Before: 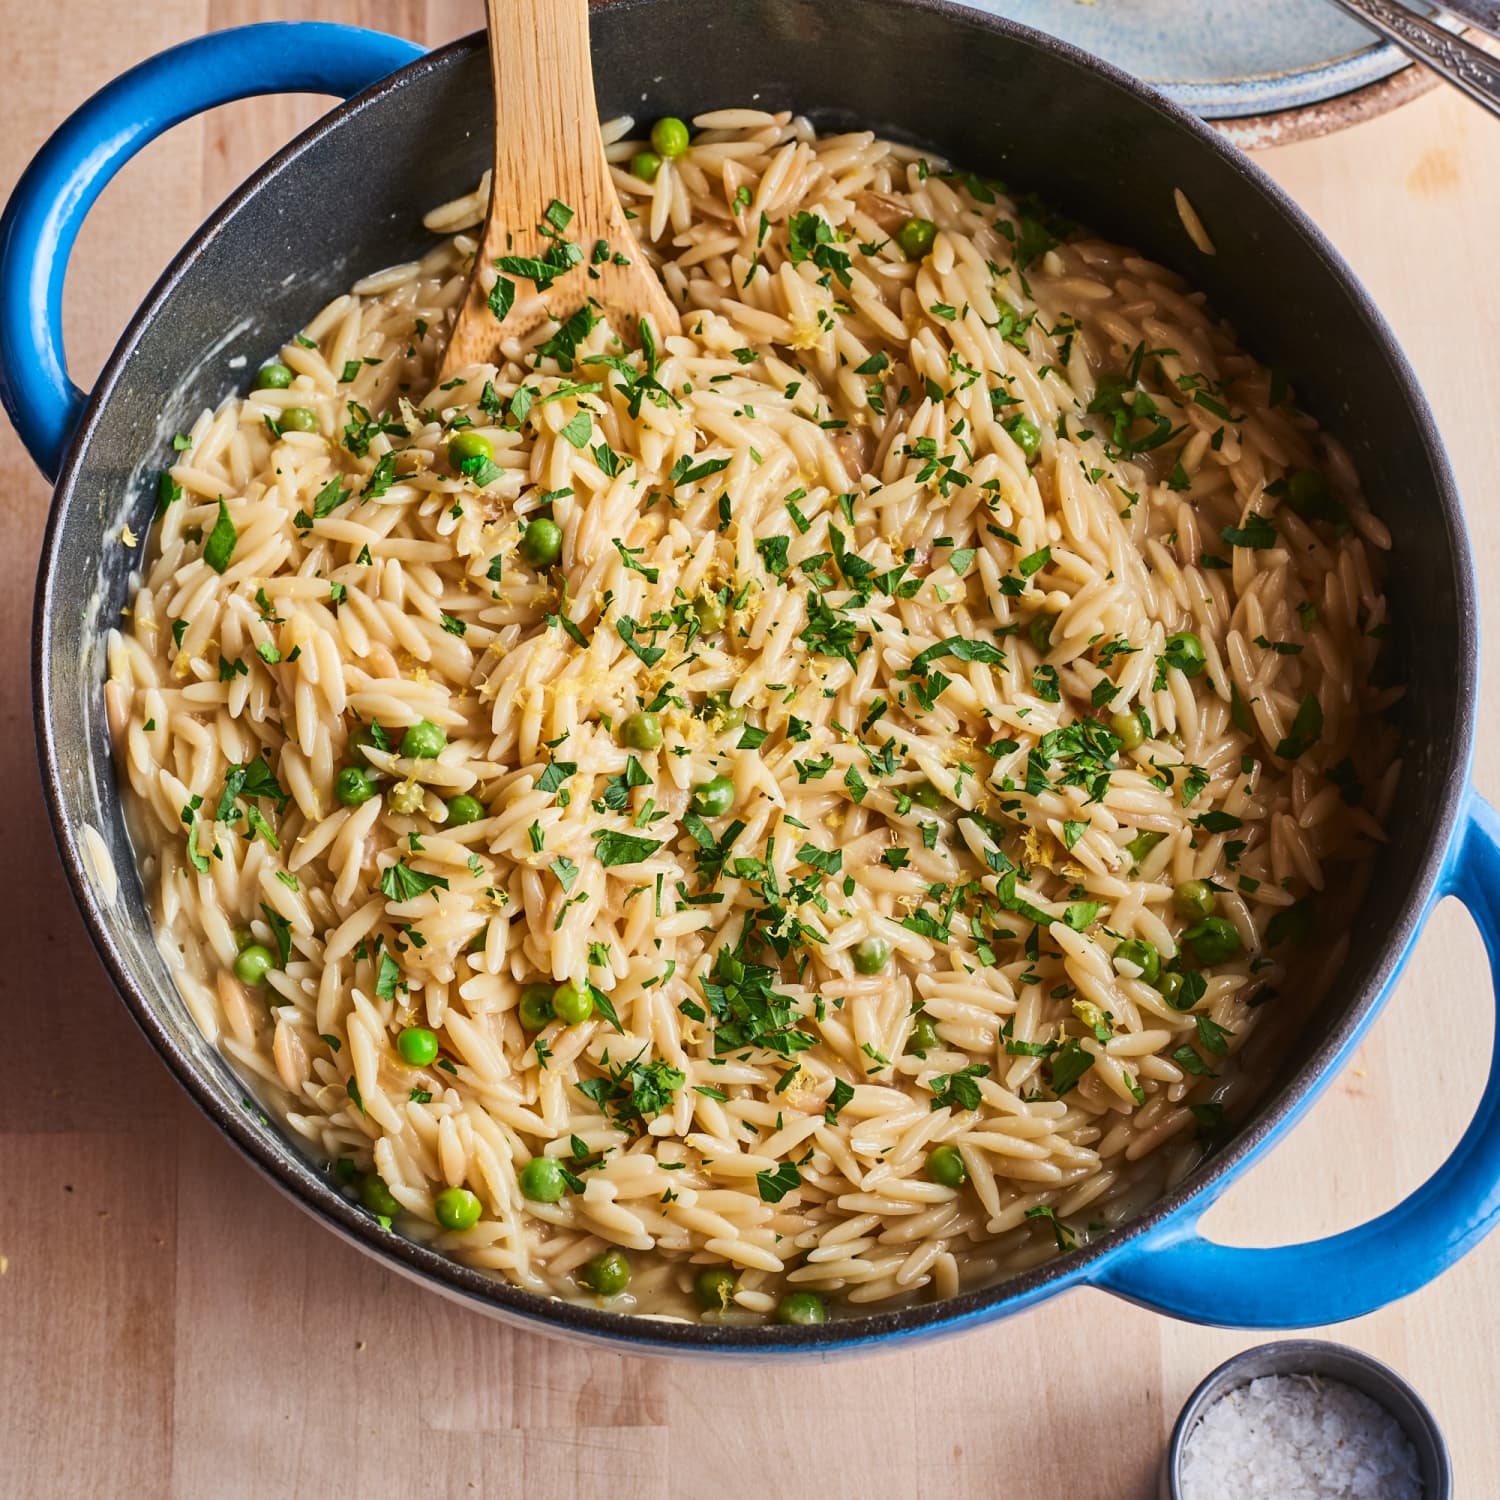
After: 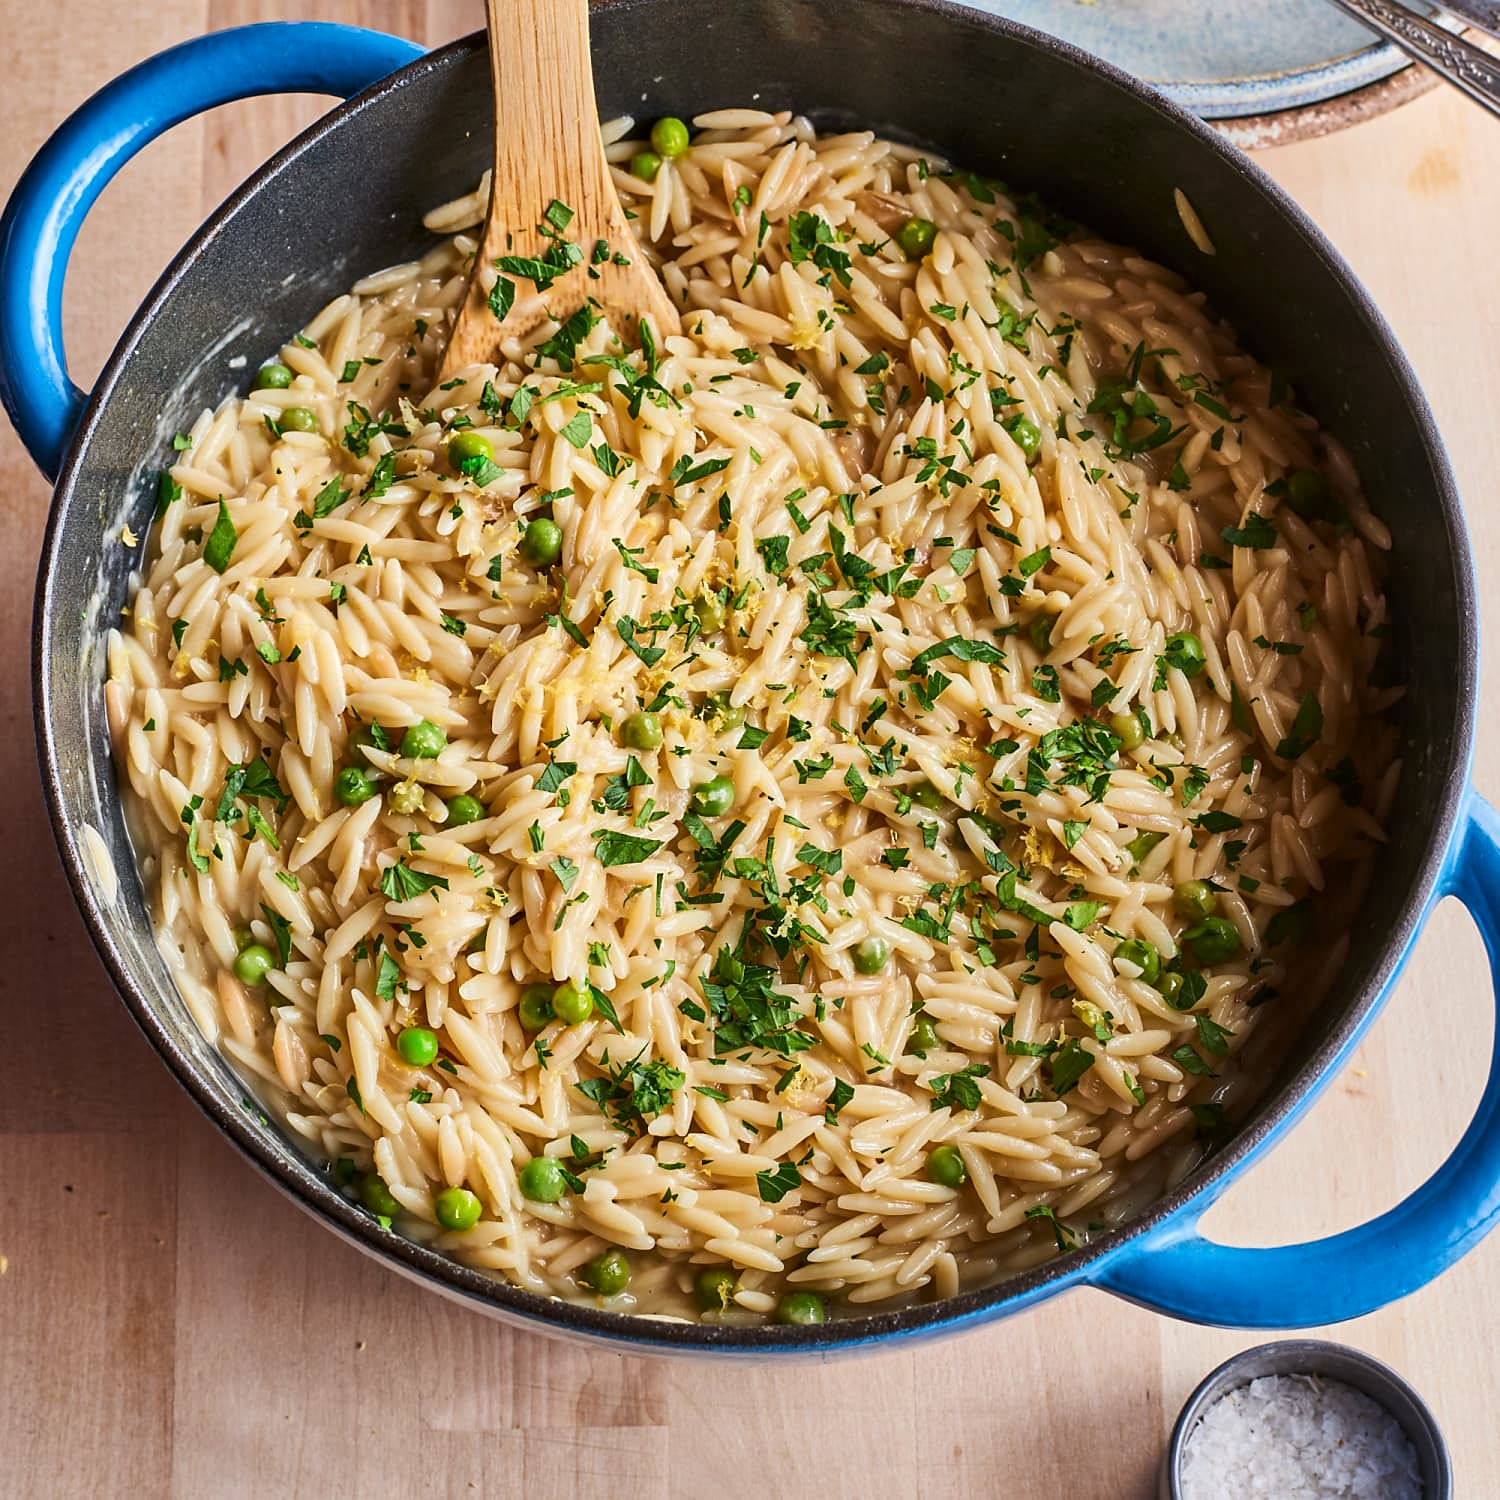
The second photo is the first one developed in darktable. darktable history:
sharpen: radius 1.458, amount 0.398, threshold 1.271
local contrast: highlights 100%, shadows 100%, detail 120%, midtone range 0.2
